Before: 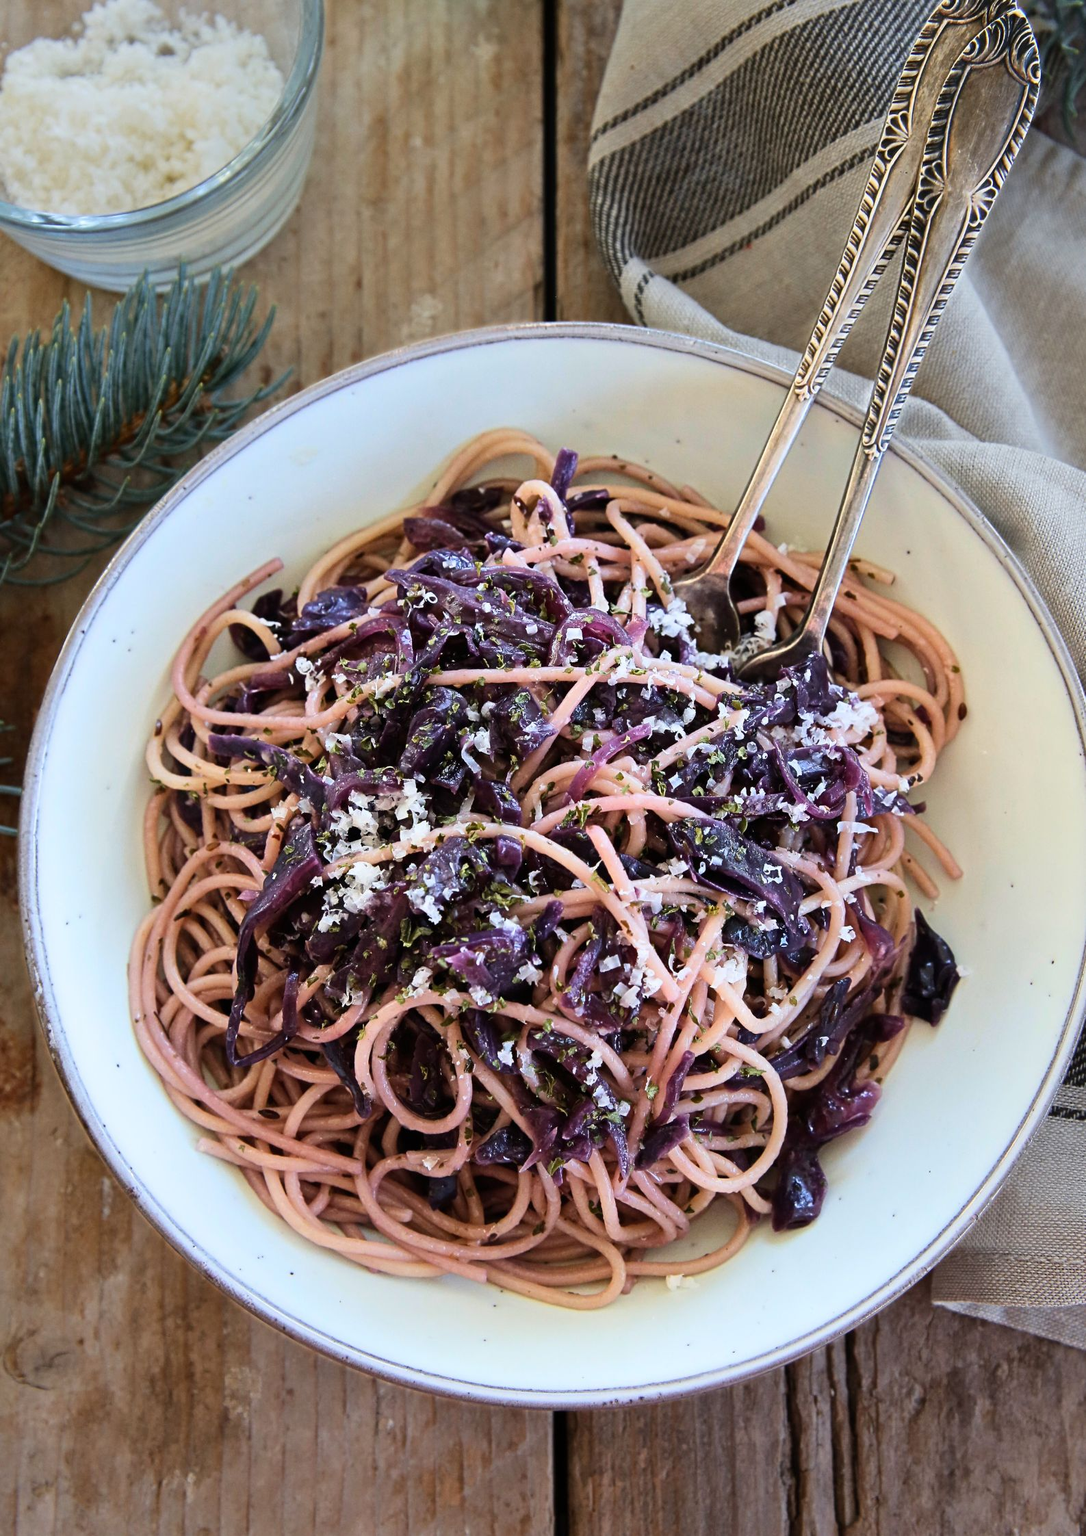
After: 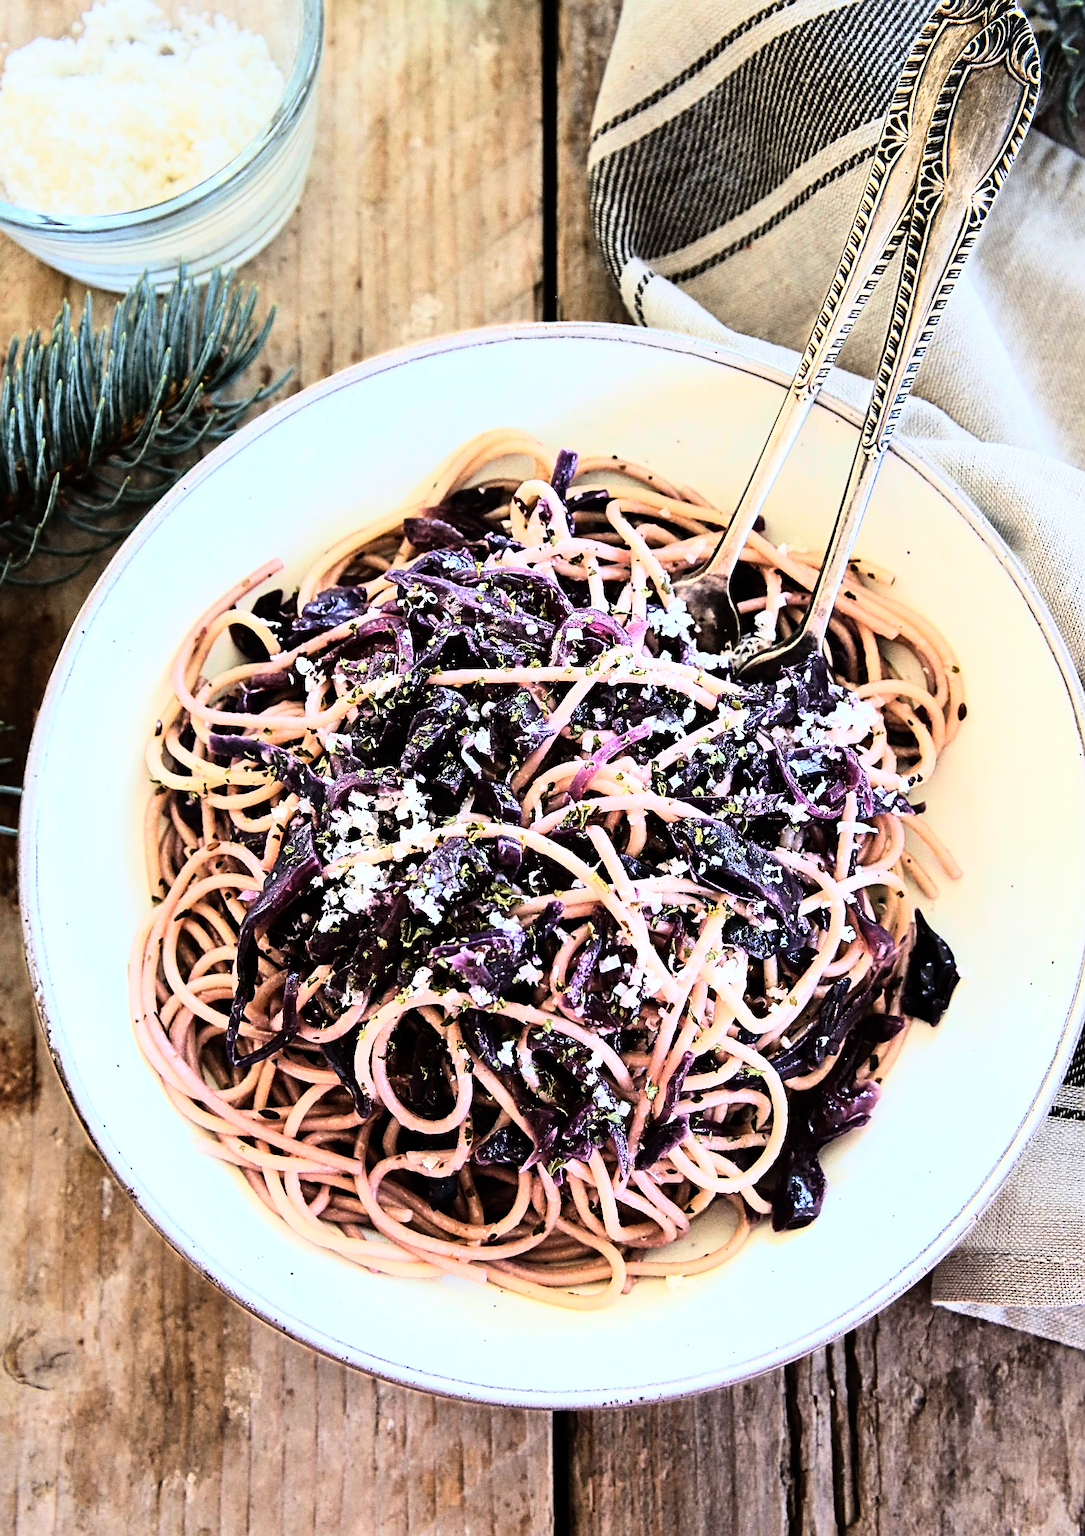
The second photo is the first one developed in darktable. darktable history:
rgb curve: curves: ch0 [(0, 0) (0.21, 0.15) (0.24, 0.21) (0.5, 0.75) (0.75, 0.96) (0.89, 0.99) (1, 1)]; ch1 [(0, 0.02) (0.21, 0.13) (0.25, 0.2) (0.5, 0.67) (0.75, 0.9) (0.89, 0.97) (1, 1)]; ch2 [(0, 0.02) (0.21, 0.13) (0.25, 0.2) (0.5, 0.67) (0.75, 0.9) (0.89, 0.97) (1, 1)], compensate middle gray true
sharpen: on, module defaults
